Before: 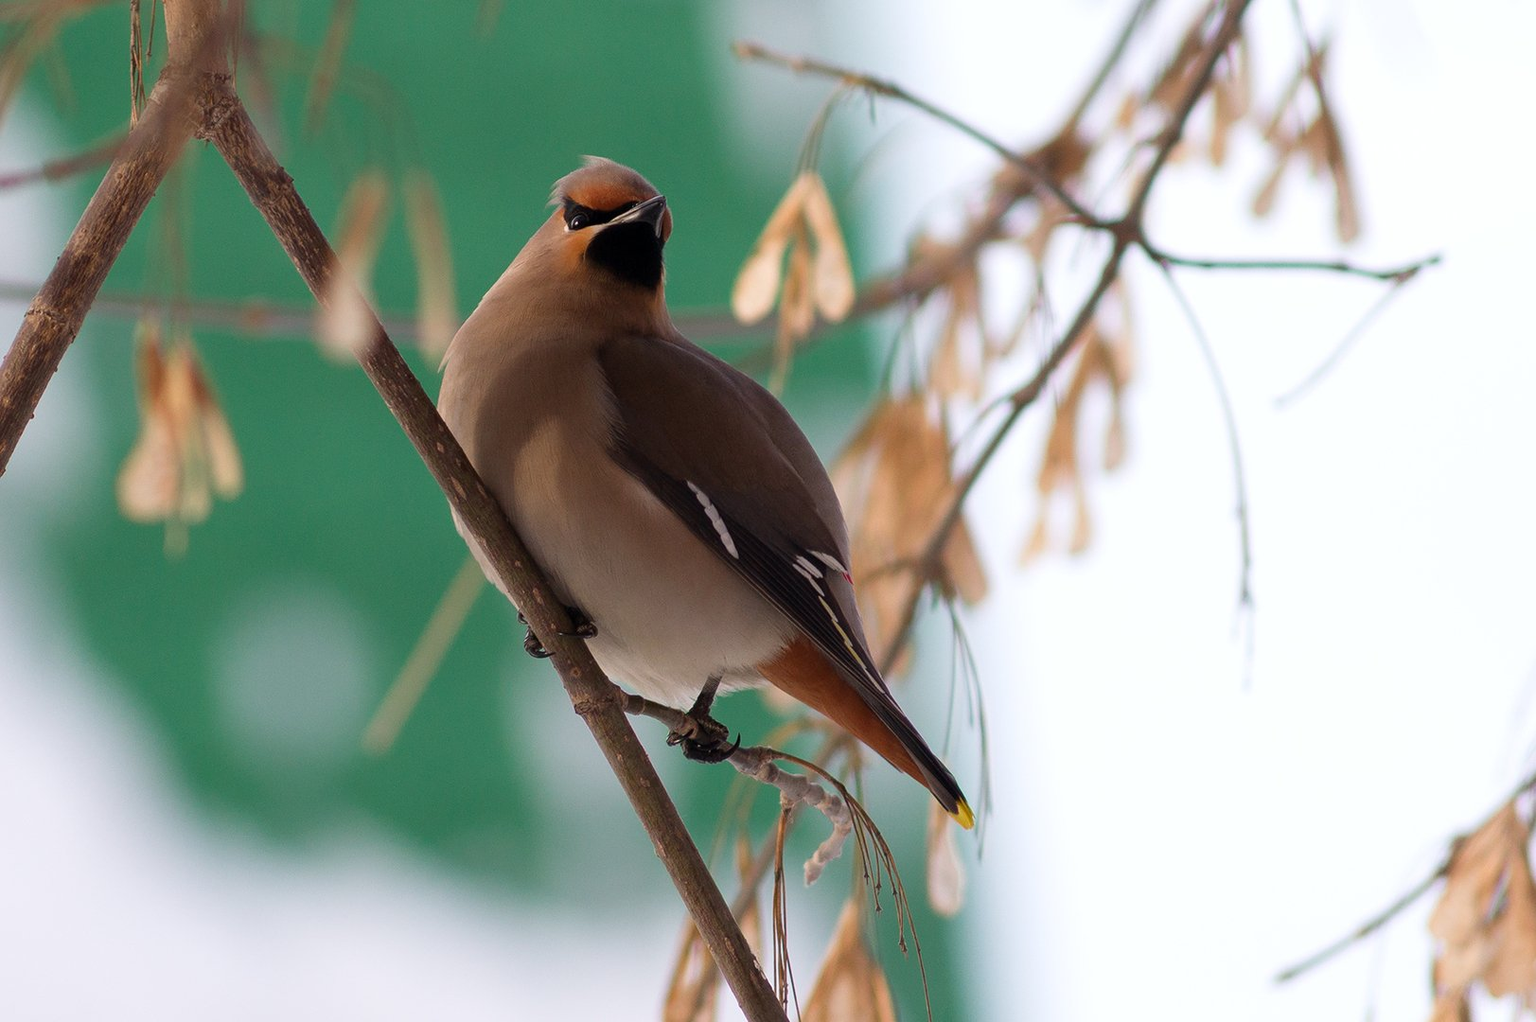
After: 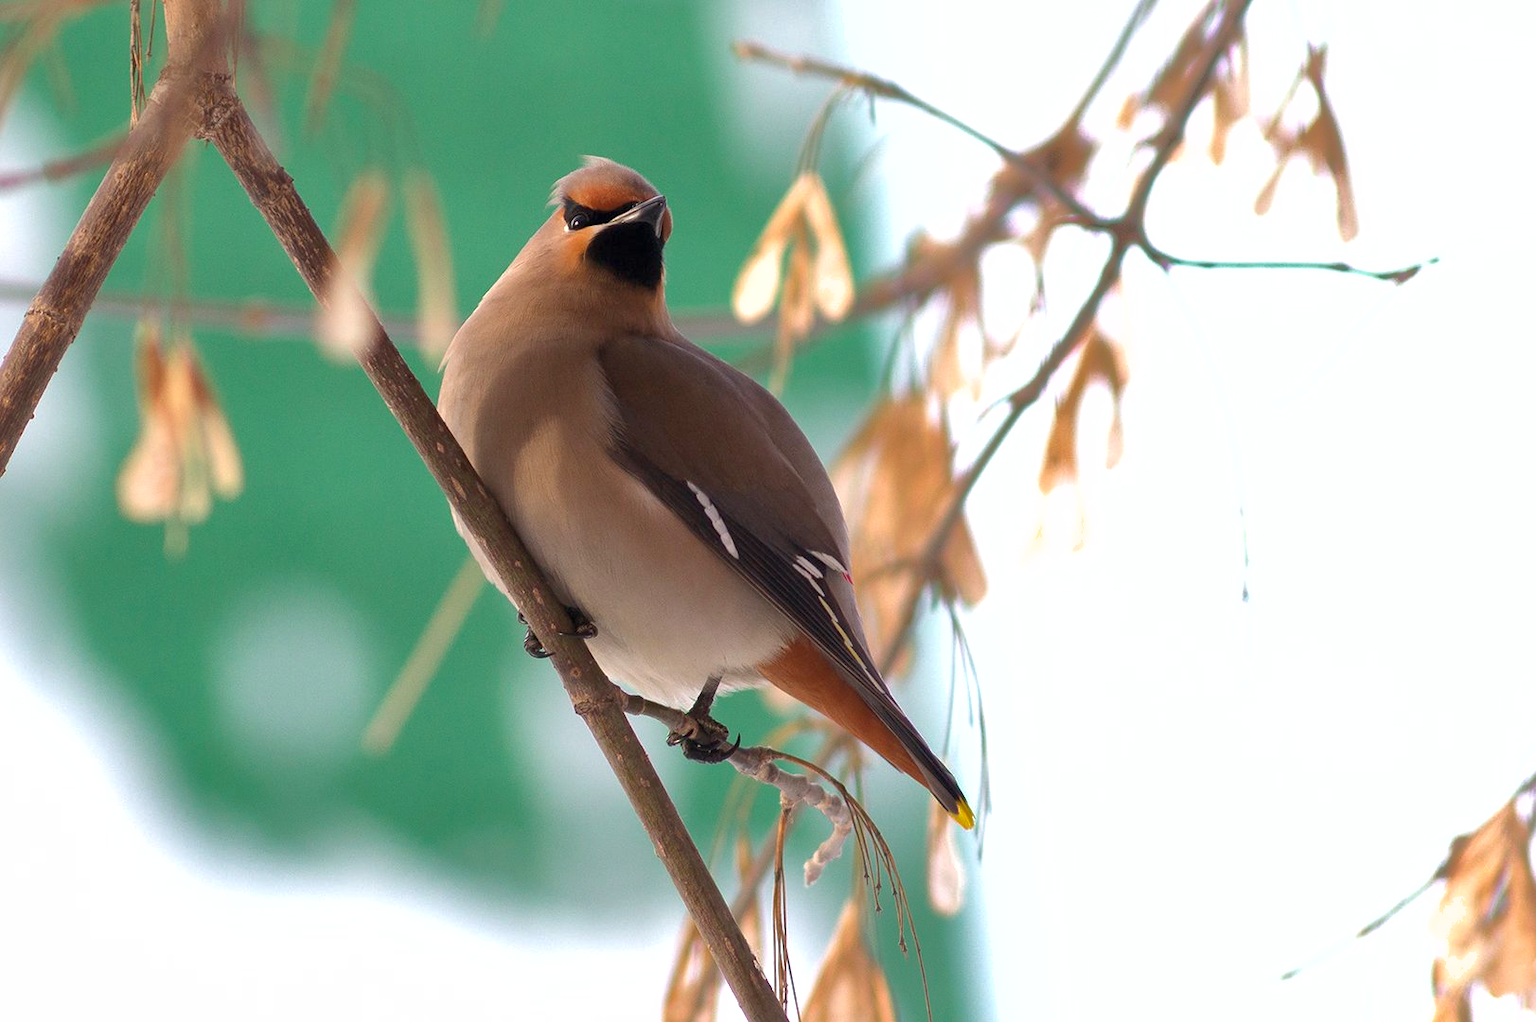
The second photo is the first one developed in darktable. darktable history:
exposure: black level correction 0, exposure 0.7 EV, compensate exposure bias true, compensate highlight preservation false
shadows and highlights: on, module defaults
